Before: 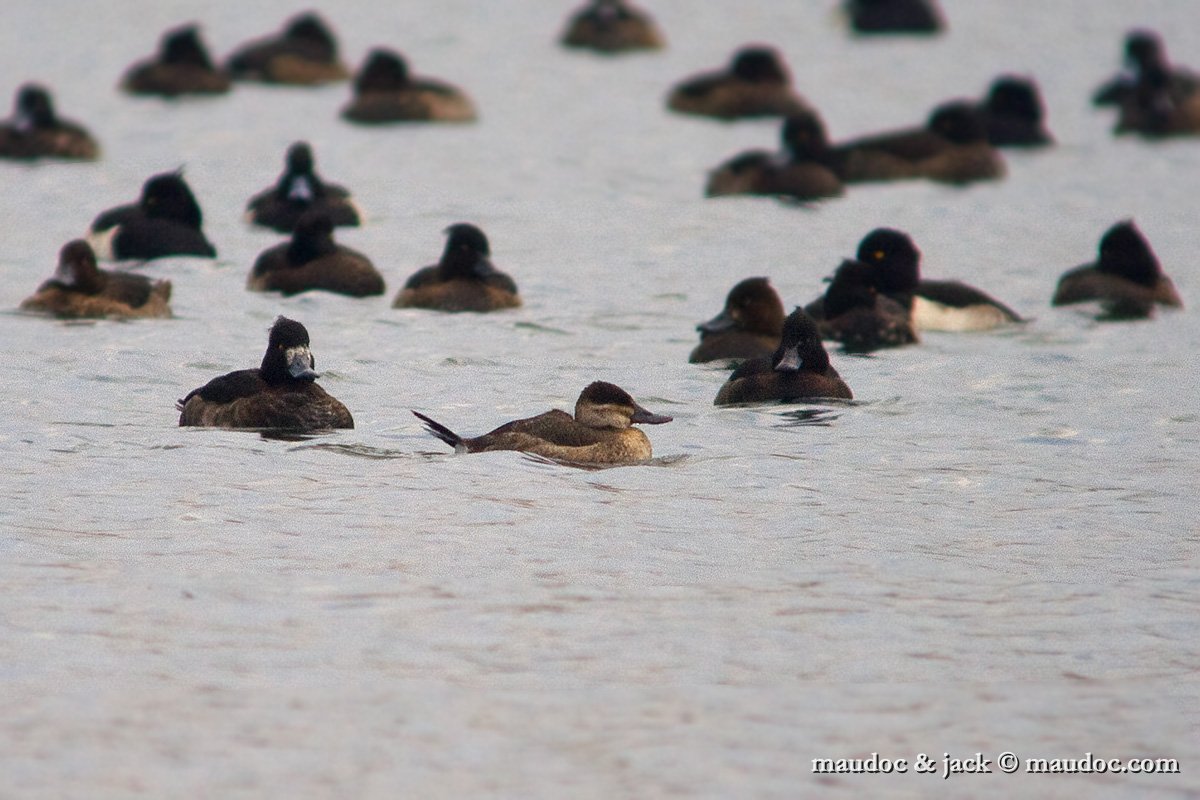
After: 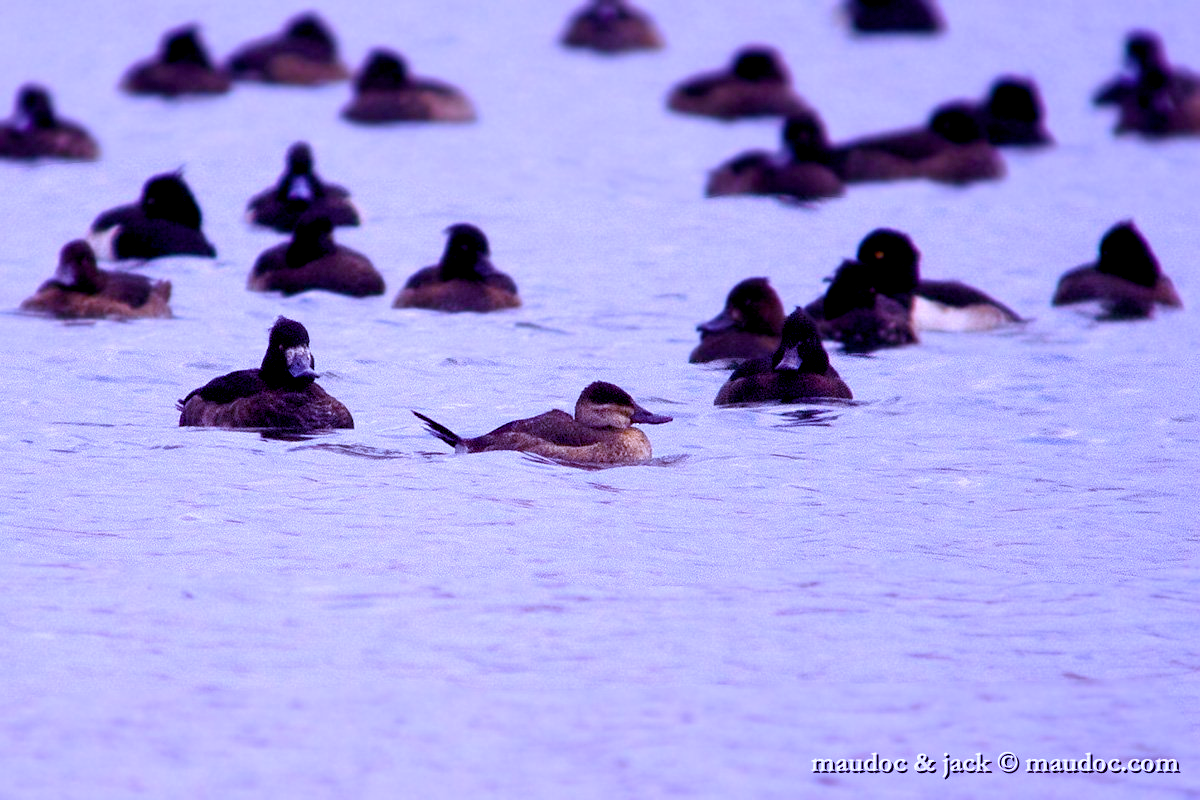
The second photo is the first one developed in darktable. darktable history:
color balance rgb: shadows lift › luminance -21.66%, shadows lift › chroma 8.98%, shadows lift › hue 283.37°, power › chroma 1.05%, power › hue 25.59°, highlights gain › luminance 6.08%, highlights gain › chroma 2.55%, highlights gain › hue 90°, global offset › luminance -0.87%, perceptual saturation grading › global saturation 25%, perceptual saturation grading › highlights -28.39%, perceptual saturation grading › shadows 33.98%
white balance: red 0.98, blue 1.61
